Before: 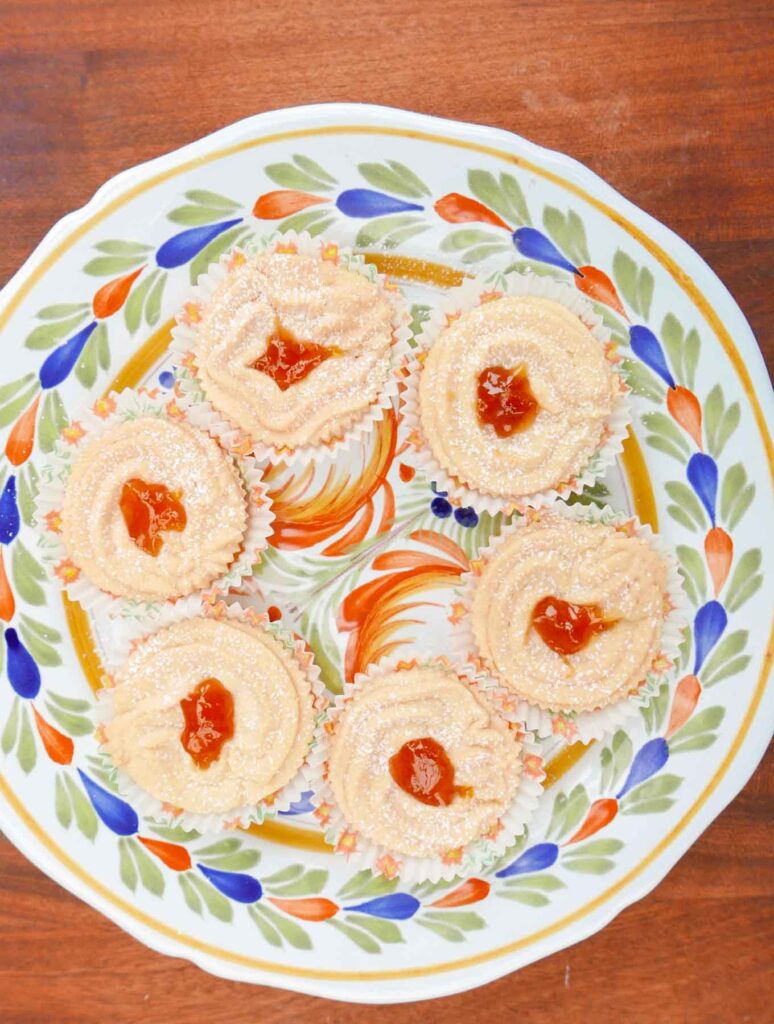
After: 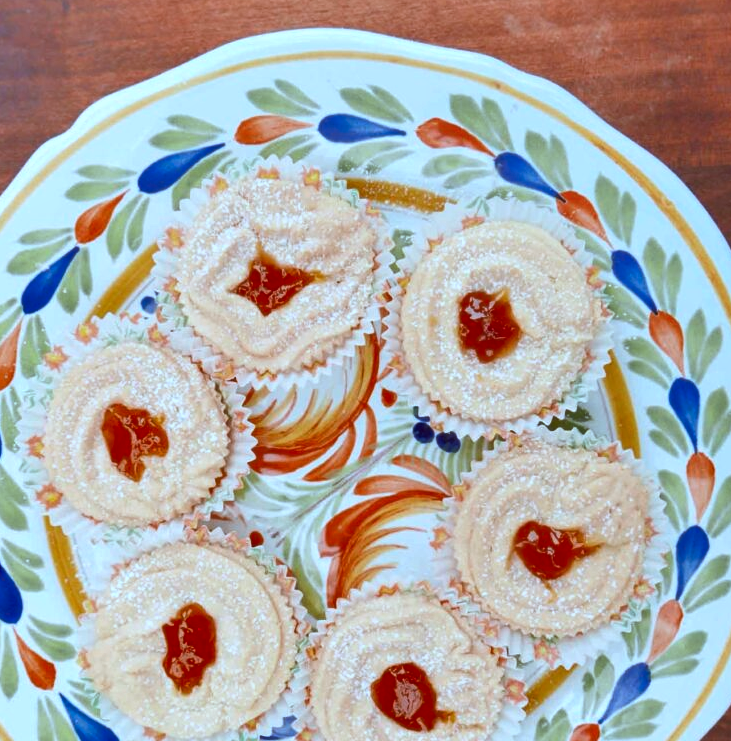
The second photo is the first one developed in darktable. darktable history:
shadows and highlights: low approximation 0.01, soften with gaussian
levels: levels [0, 0.51, 1]
color correction: highlights a* -9.14, highlights b* -23.23
crop: left 2.392%, top 7.344%, right 3.104%, bottom 20.259%
